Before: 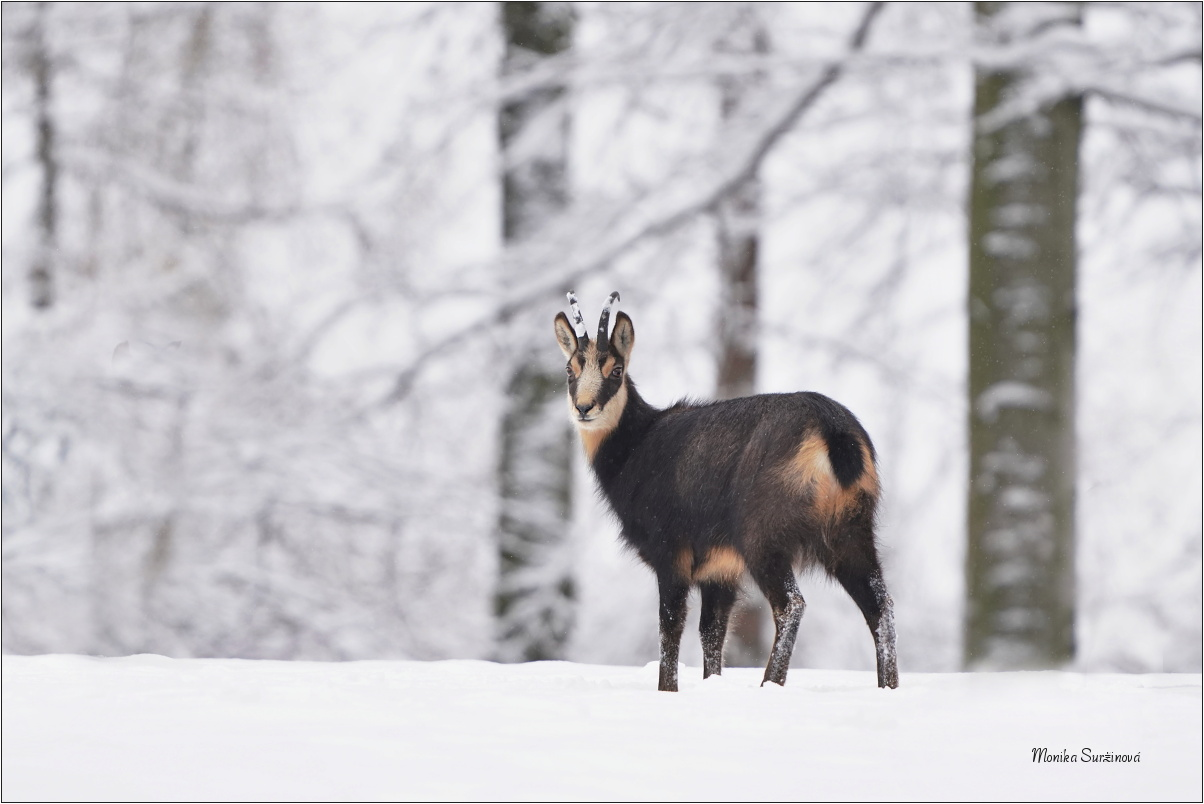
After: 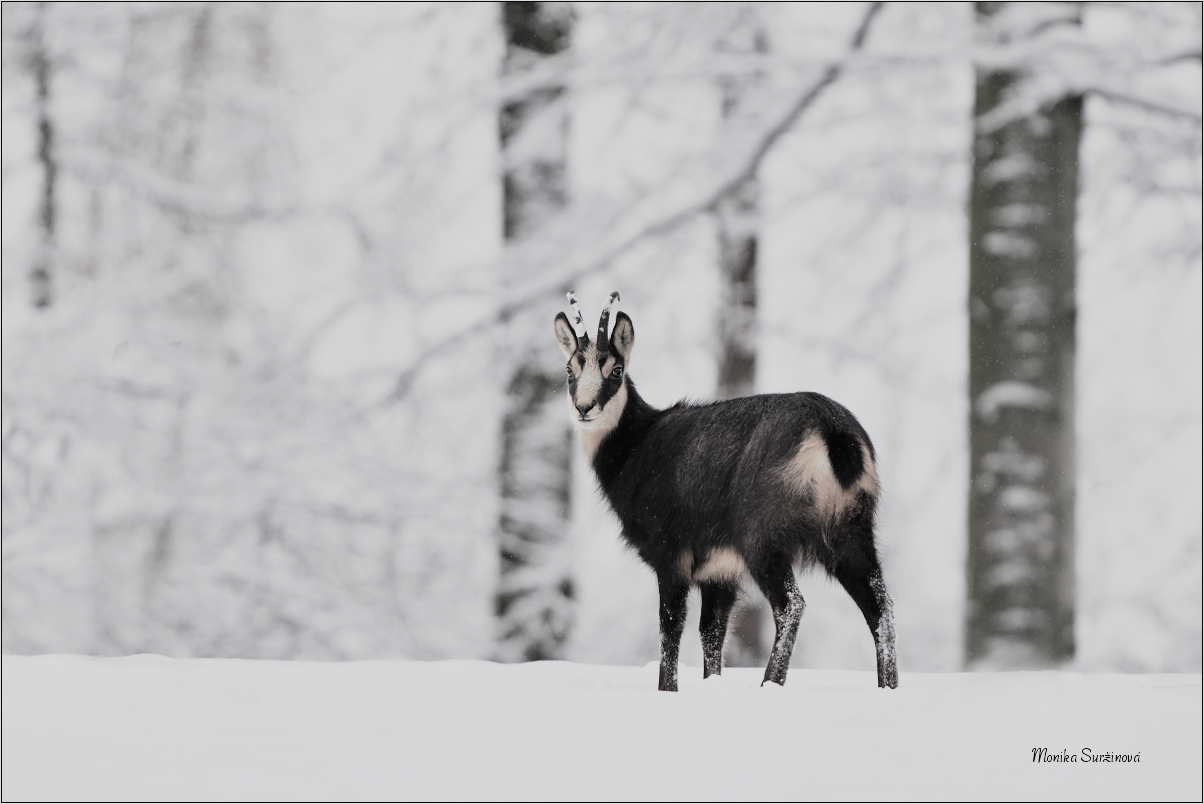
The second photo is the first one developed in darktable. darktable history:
filmic rgb: black relative exposure -5.12 EV, white relative exposure 4 EV, hardness 2.89, contrast 1.3, highlights saturation mix -31%, color science v5 (2021), contrast in shadows safe, contrast in highlights safe
